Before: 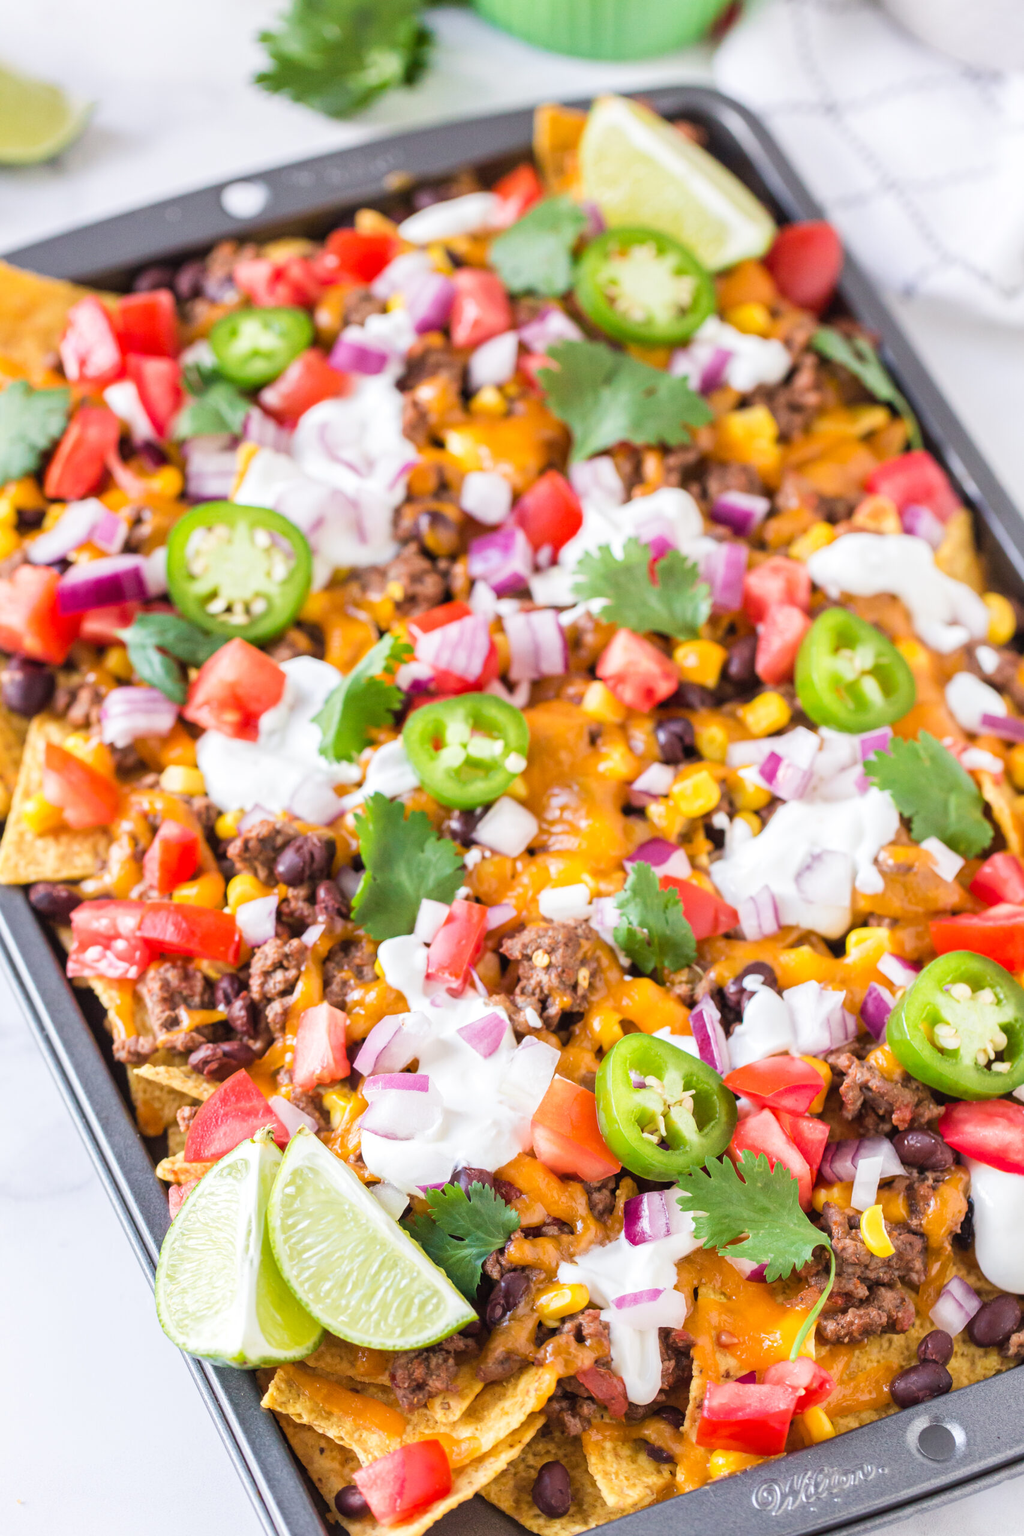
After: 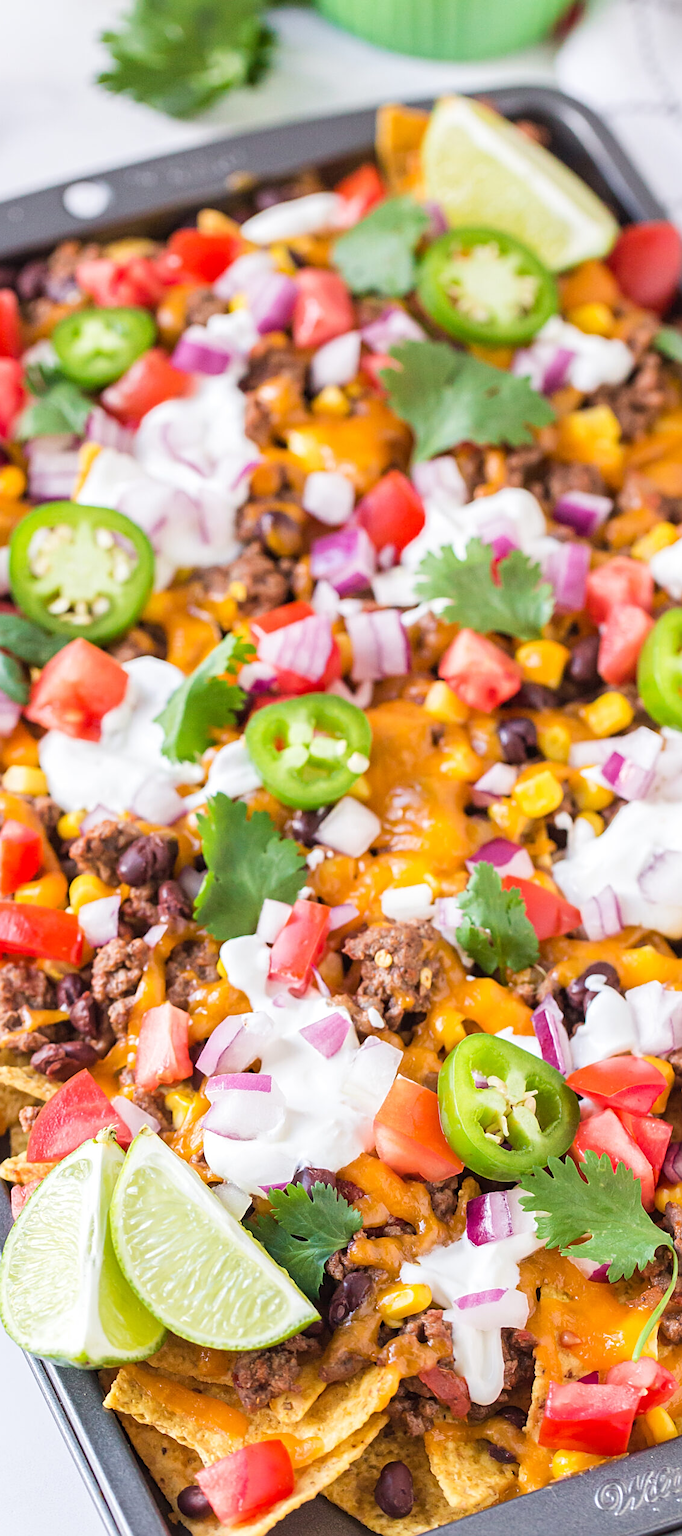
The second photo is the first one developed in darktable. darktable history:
sharpen: on, module defaults
crop: left 15.419%, right 17.914%
